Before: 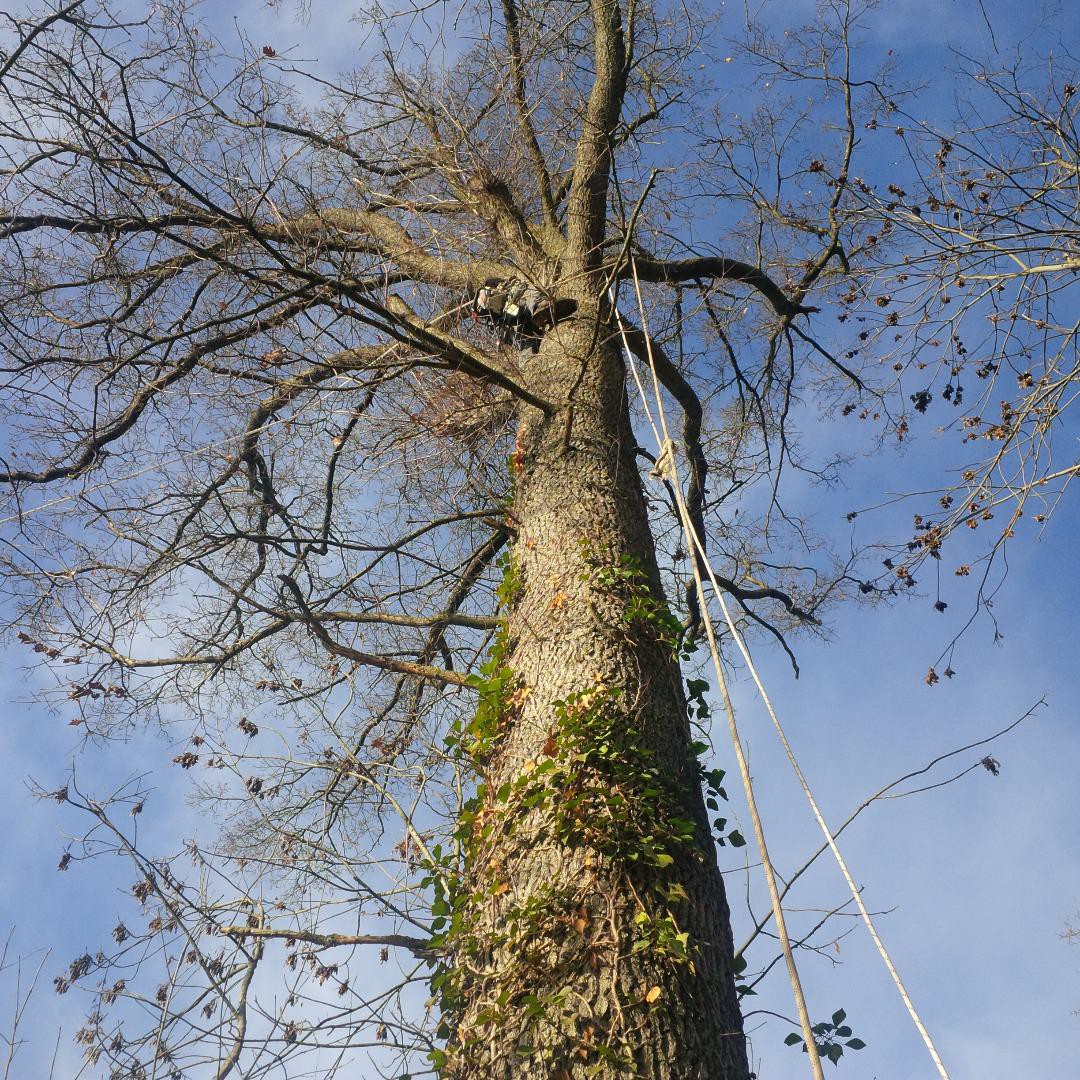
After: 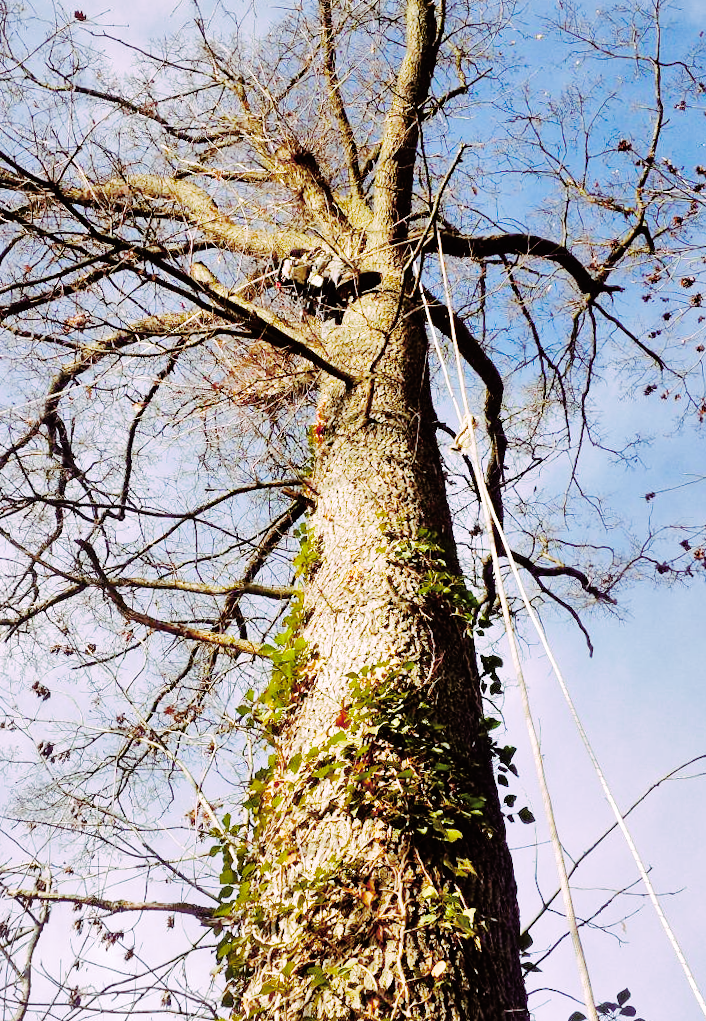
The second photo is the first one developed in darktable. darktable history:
crop and rotate: left 18.442%, right 15.508%
color balance rgb: perceptual saturation grading › global saturation 20%, perceptual saturation grading › highlights -50%, perceptual saturation grading › shadows 30%, perceptual brilliance grading › global brilliance 10%, perceptual brilliance grading › shadows 15%
split-toning: highlights › hue 298.8°, highlights › saturation 0.73, compress 41.76%
base curve: curves: ch0 [(0, 0) (0.036, 0.01) (0.123, 0.254) (0.258, 0.504) (0.507, 0.748) (1, 1)], preserve colors none
shadows and highlights: low approximation 0.01, soften with gaussian
rotate and perspective: rotation 1.57°, crop left 0.018, crop right 0.982, crop top 0.039, crop bottom 0.961
